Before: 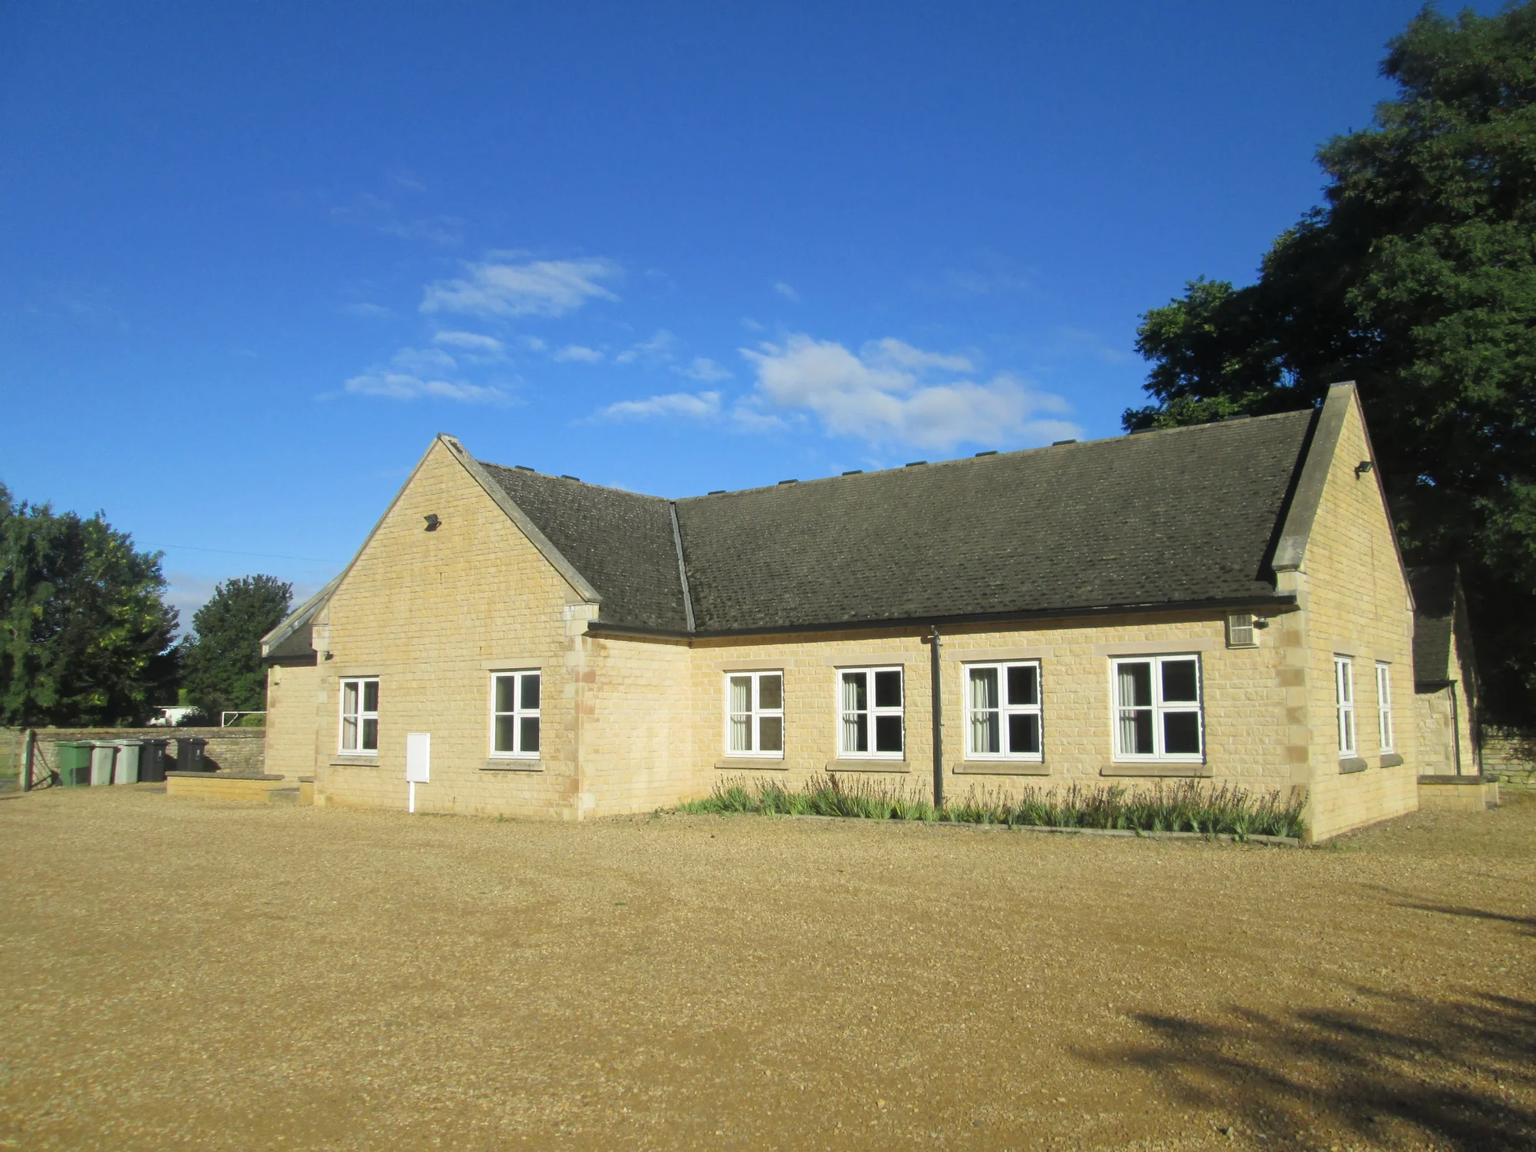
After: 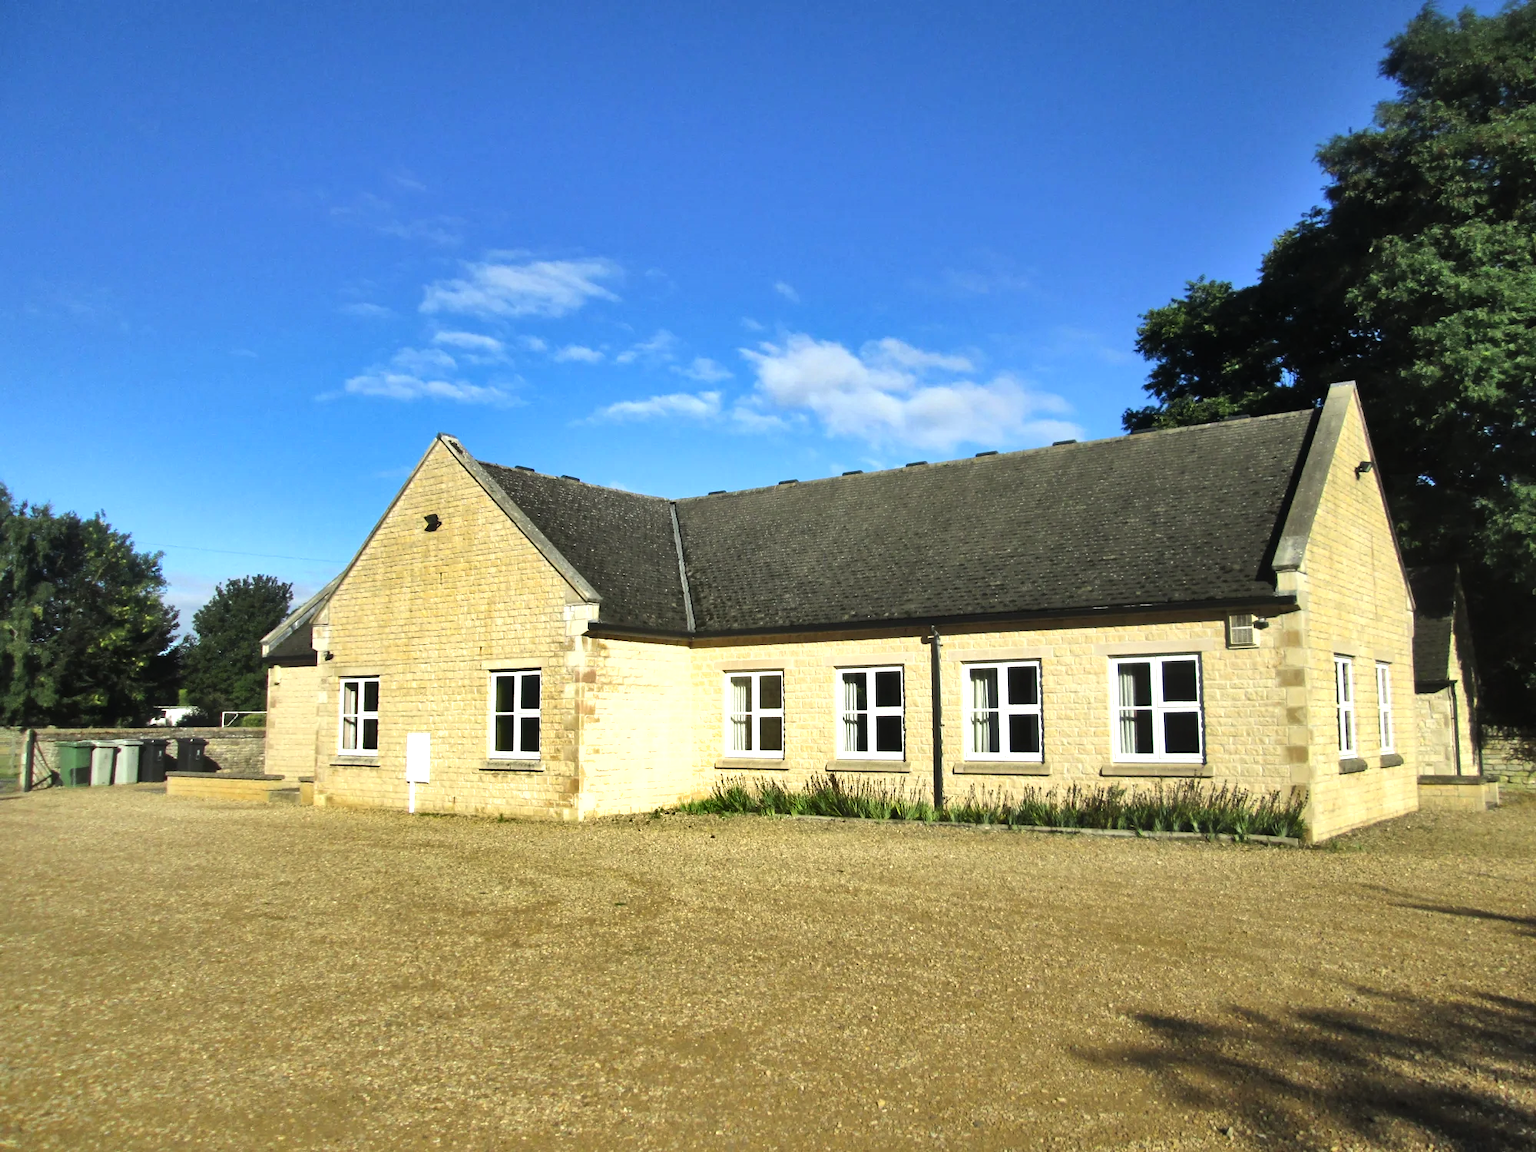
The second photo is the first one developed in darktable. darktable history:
tone equalizer: -8 EV -0.75 EV, -7 EV -0.7 EV, -6 EV -0.6 EV, -5 EV -0.4 EV, -3 EV 0.4 EV, -2 EV 0.6 EV, -1 EV 0.7 EV, +0 EV 0.75 EV, edges refinement/feathering 500, mask exposure compensation -1.57 EV, preserve details no
shadows and highlights: shadows 60, highlights -60.23, soften with gaussian
